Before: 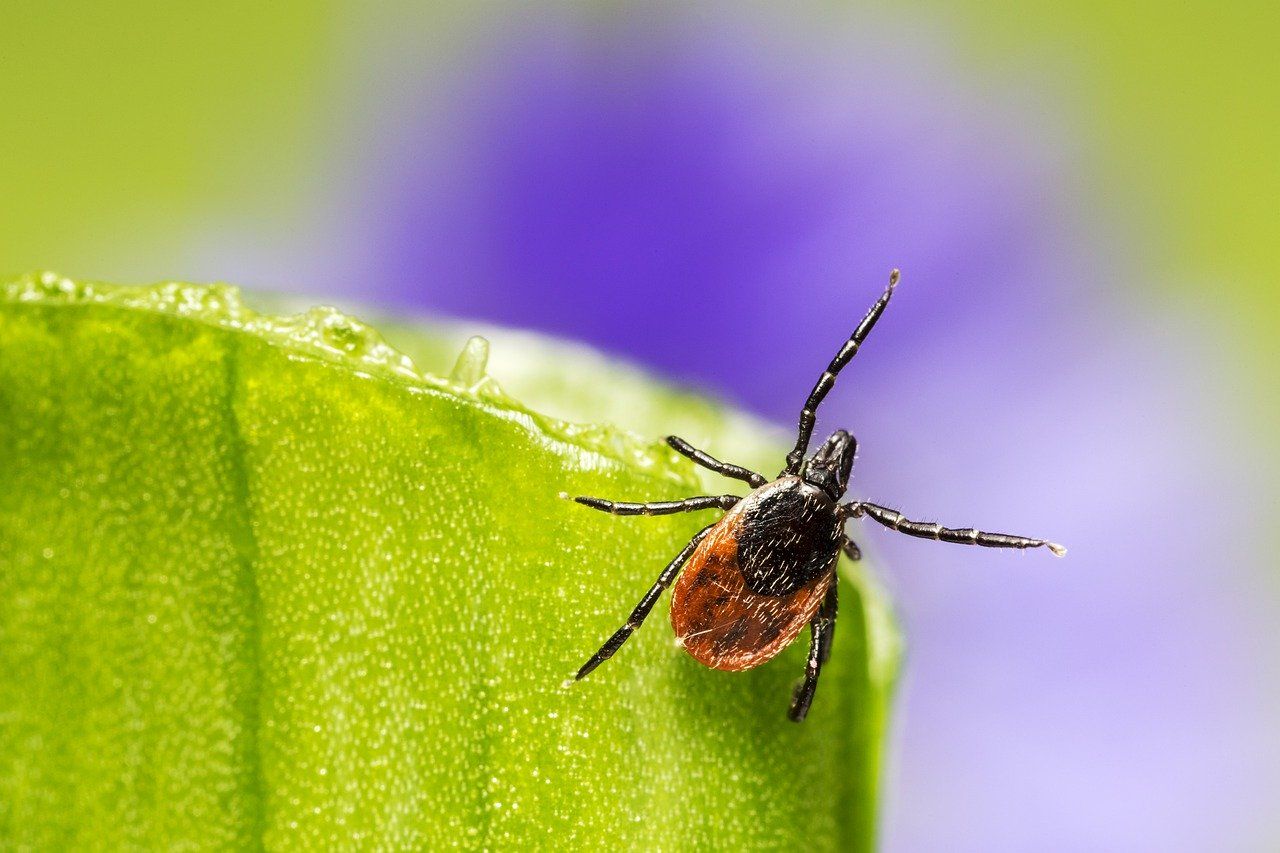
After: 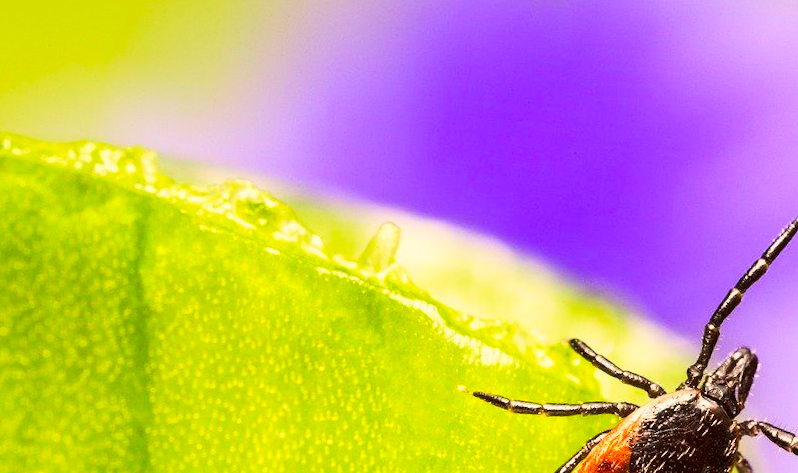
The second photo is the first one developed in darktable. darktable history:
color correction: highlights a* 10.21, highlights b* 9.79, shadows a* 8.61, shadows b* 7.88, saturation 0.8
contrast brightness saturation: contrast 0.2, brightness 0.2, saturation 0.8
crop and rotate: angle -4.99°, left 2.122%, top 6.945%, right 27.566%, bottom 30.519%
